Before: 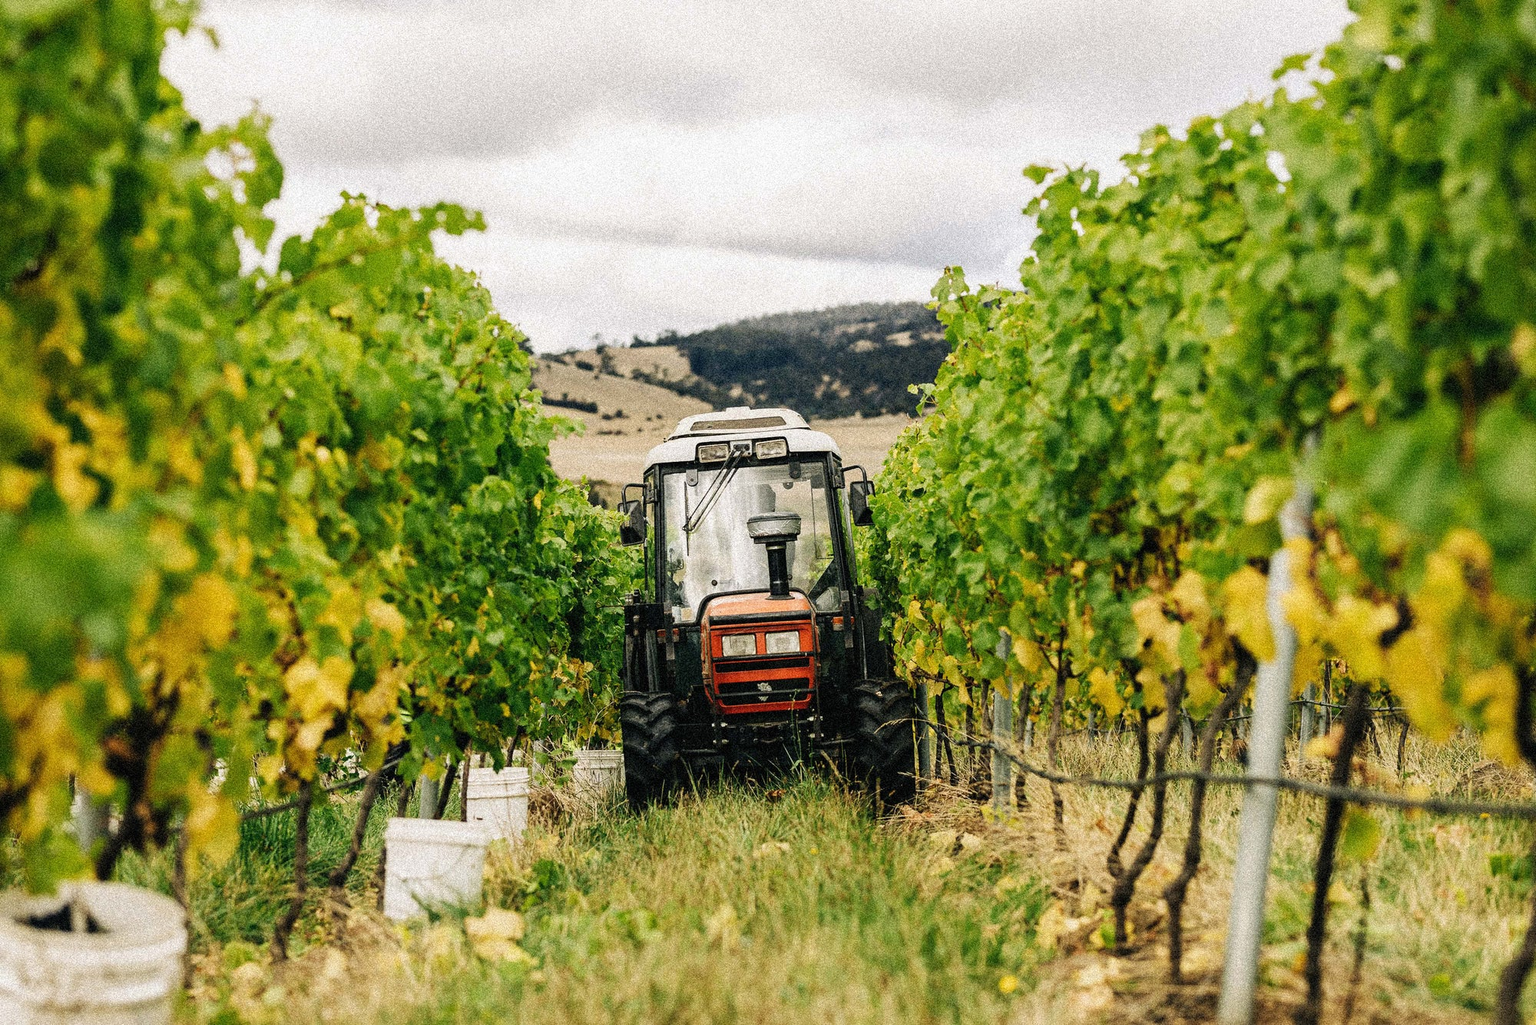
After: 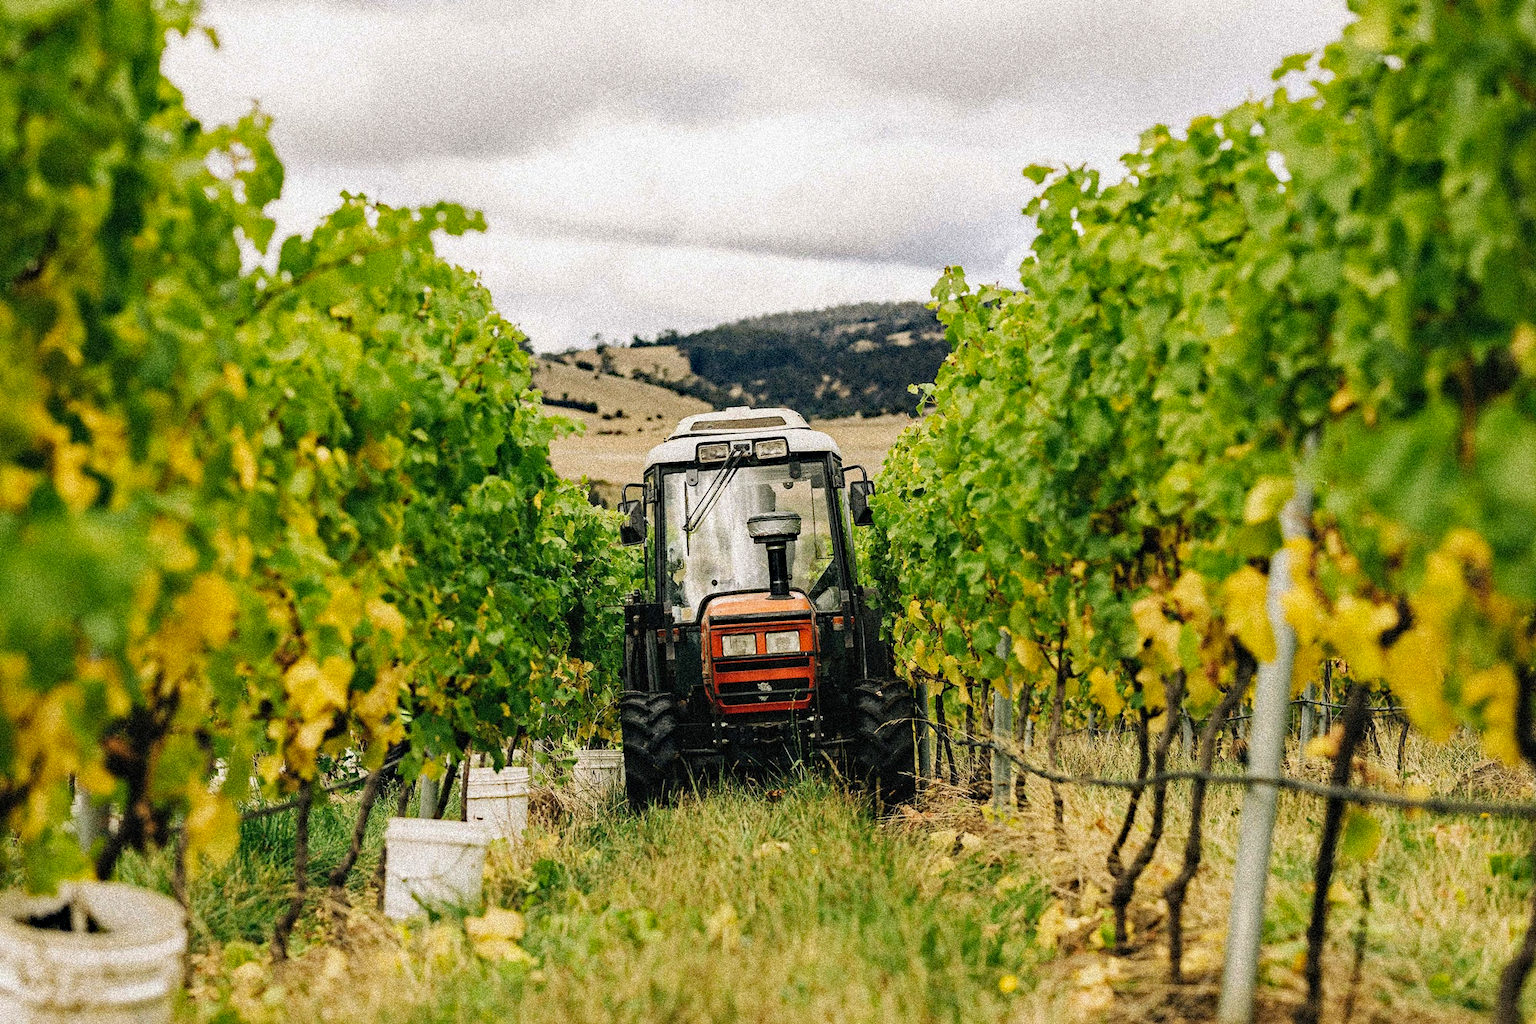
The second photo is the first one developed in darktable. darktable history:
haze removal: strength 0.513, distance 0.432, compatibility mode true, adaptive false
